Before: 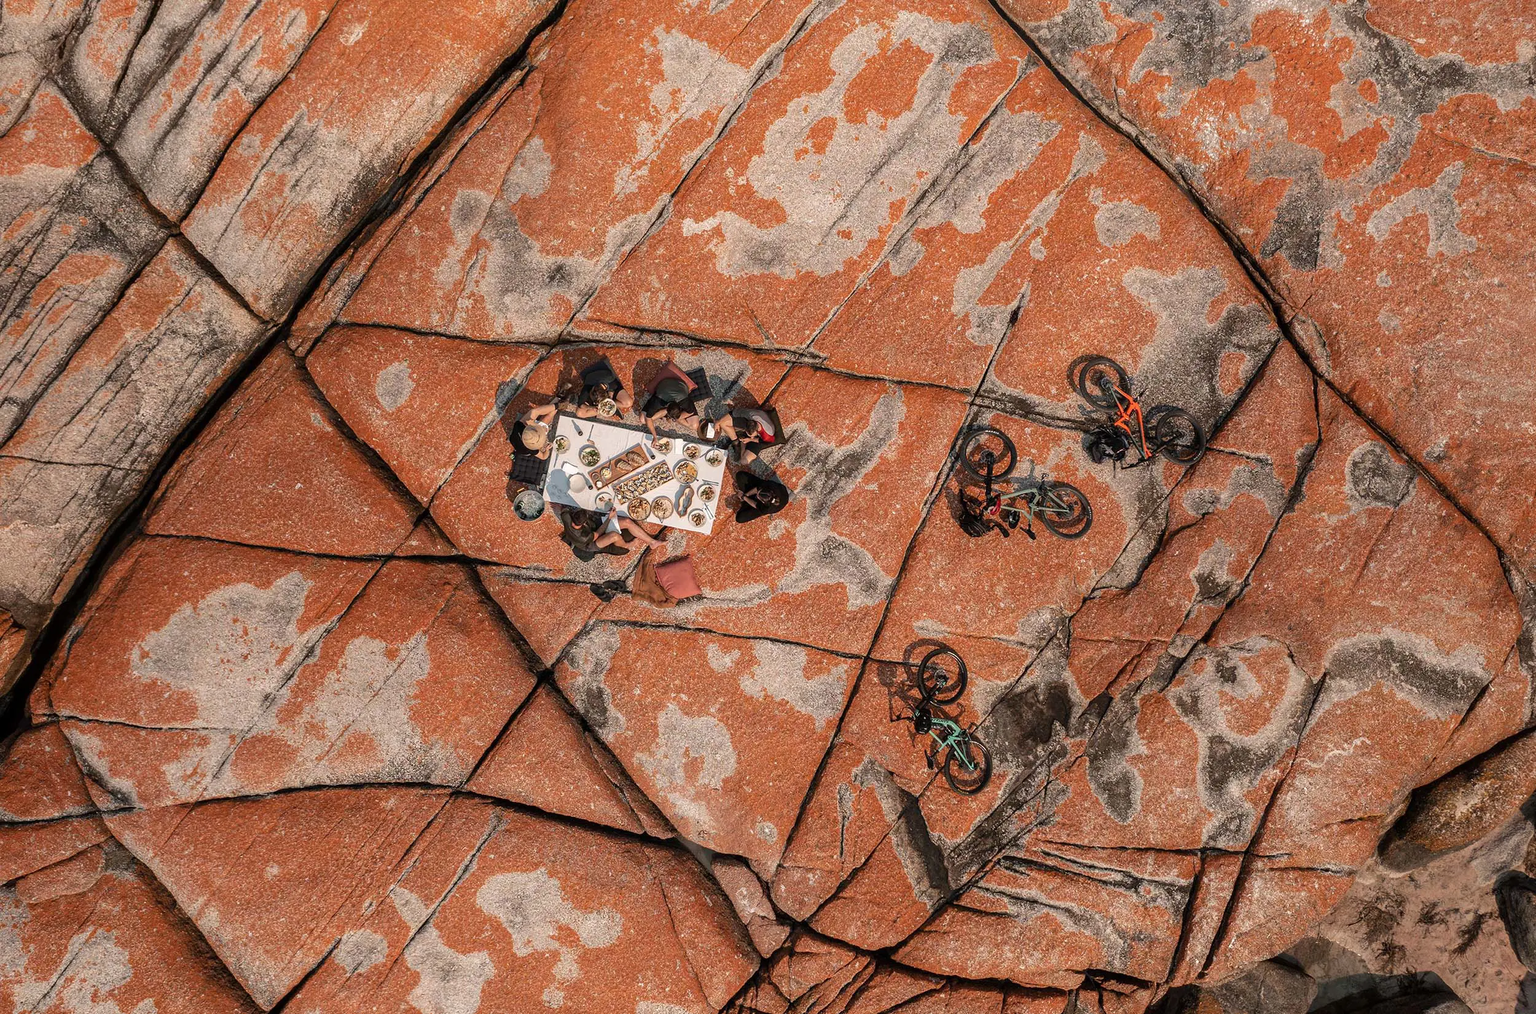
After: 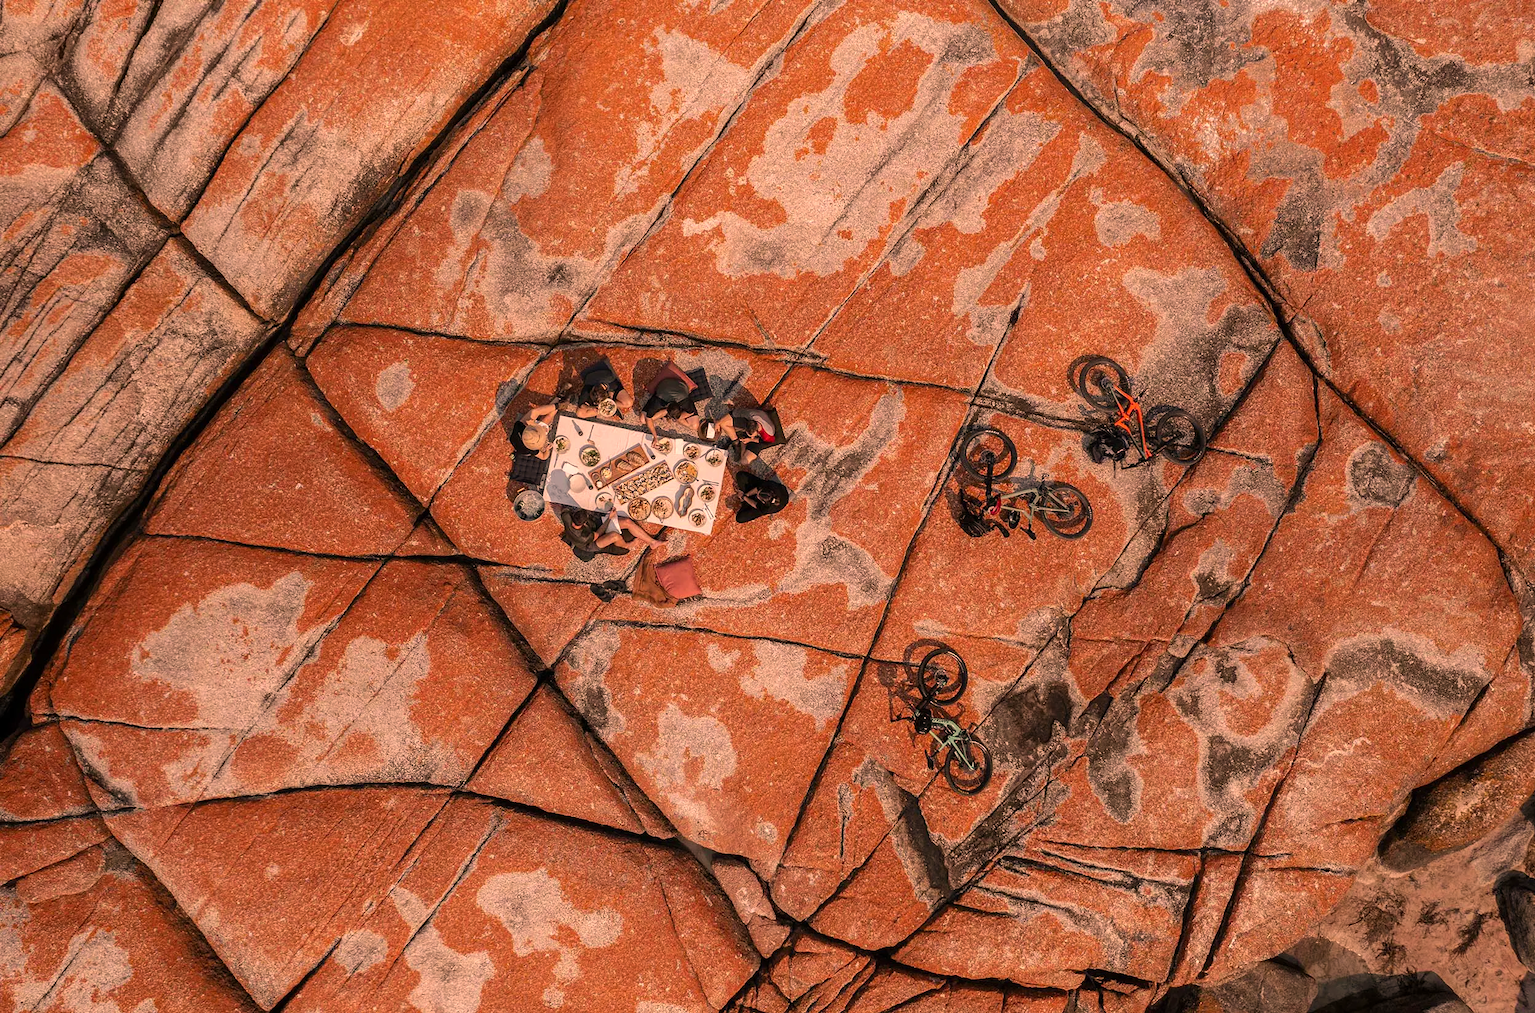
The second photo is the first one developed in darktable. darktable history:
tone equalizer: edges refinement/feathering 500, mask exposure compensation -1.57 EV, preserve details no
color correction: highlights a* 20.87, highlights b* 19.31
